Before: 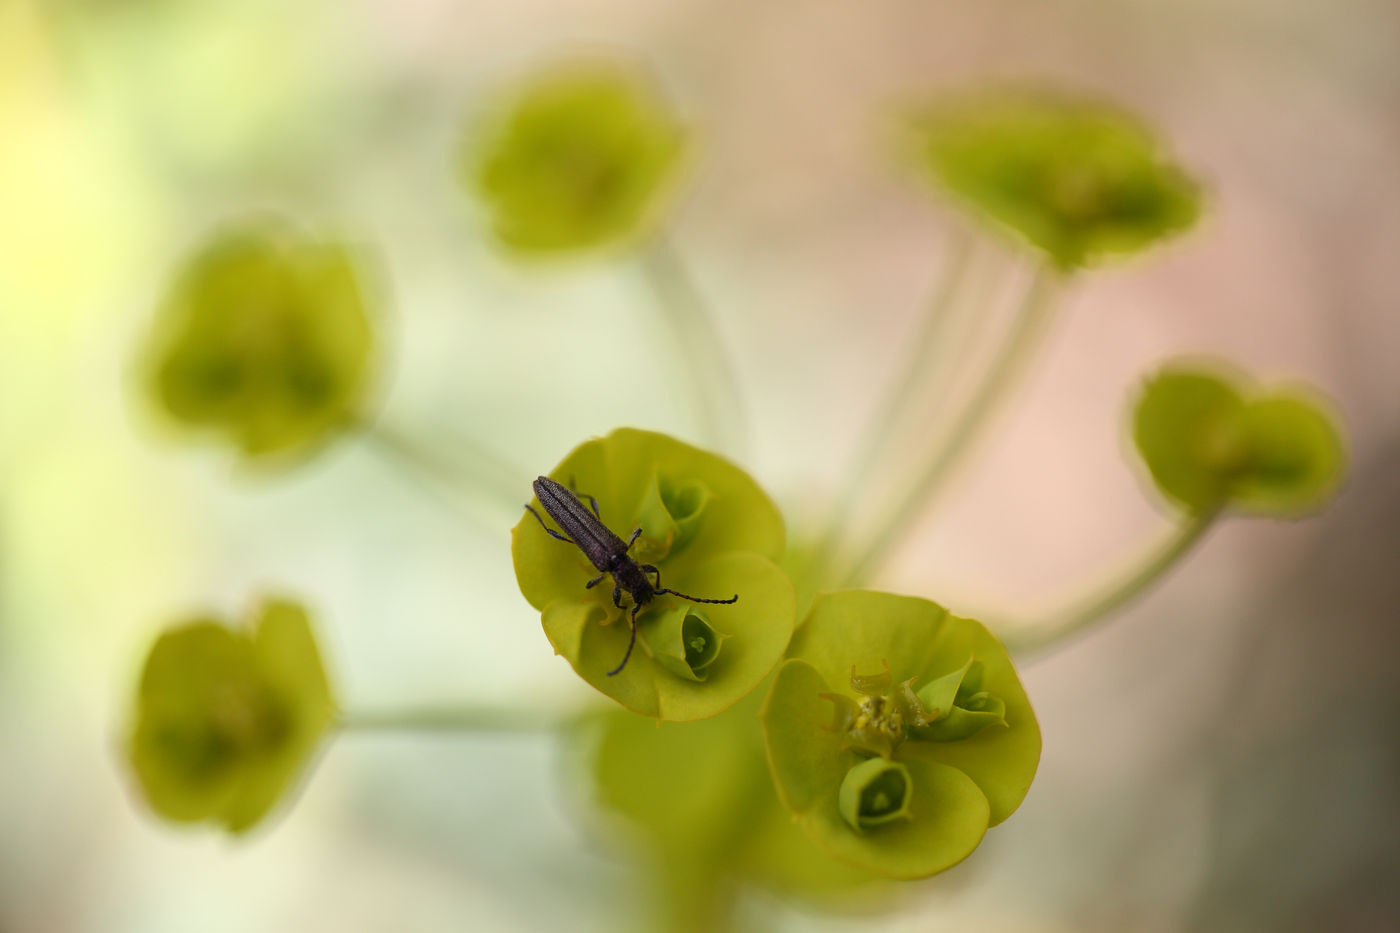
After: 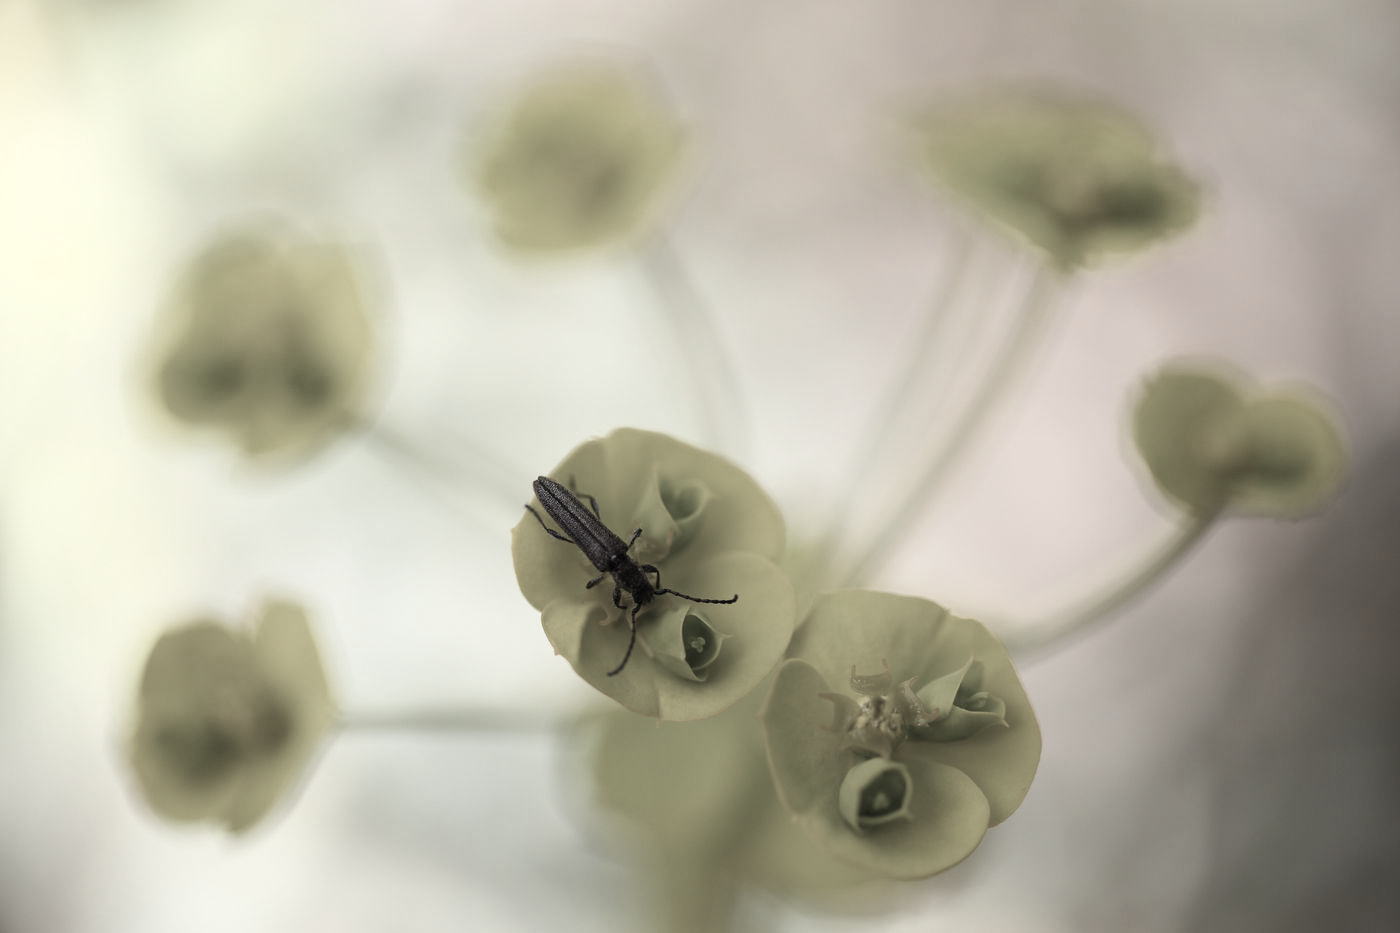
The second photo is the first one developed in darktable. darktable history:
tone equalizer: on, module defaults
shadows and highlights: shadows -0.322, highlights 41.14
color zones: curves: ch1 [(0, 0.153) (0.143, 0.15) (0.286, 0.151) (0.429, 0.152) (0.571, 0.152) (0.714, 0.151) (0.857, 0.151) (1, 0.153)]
